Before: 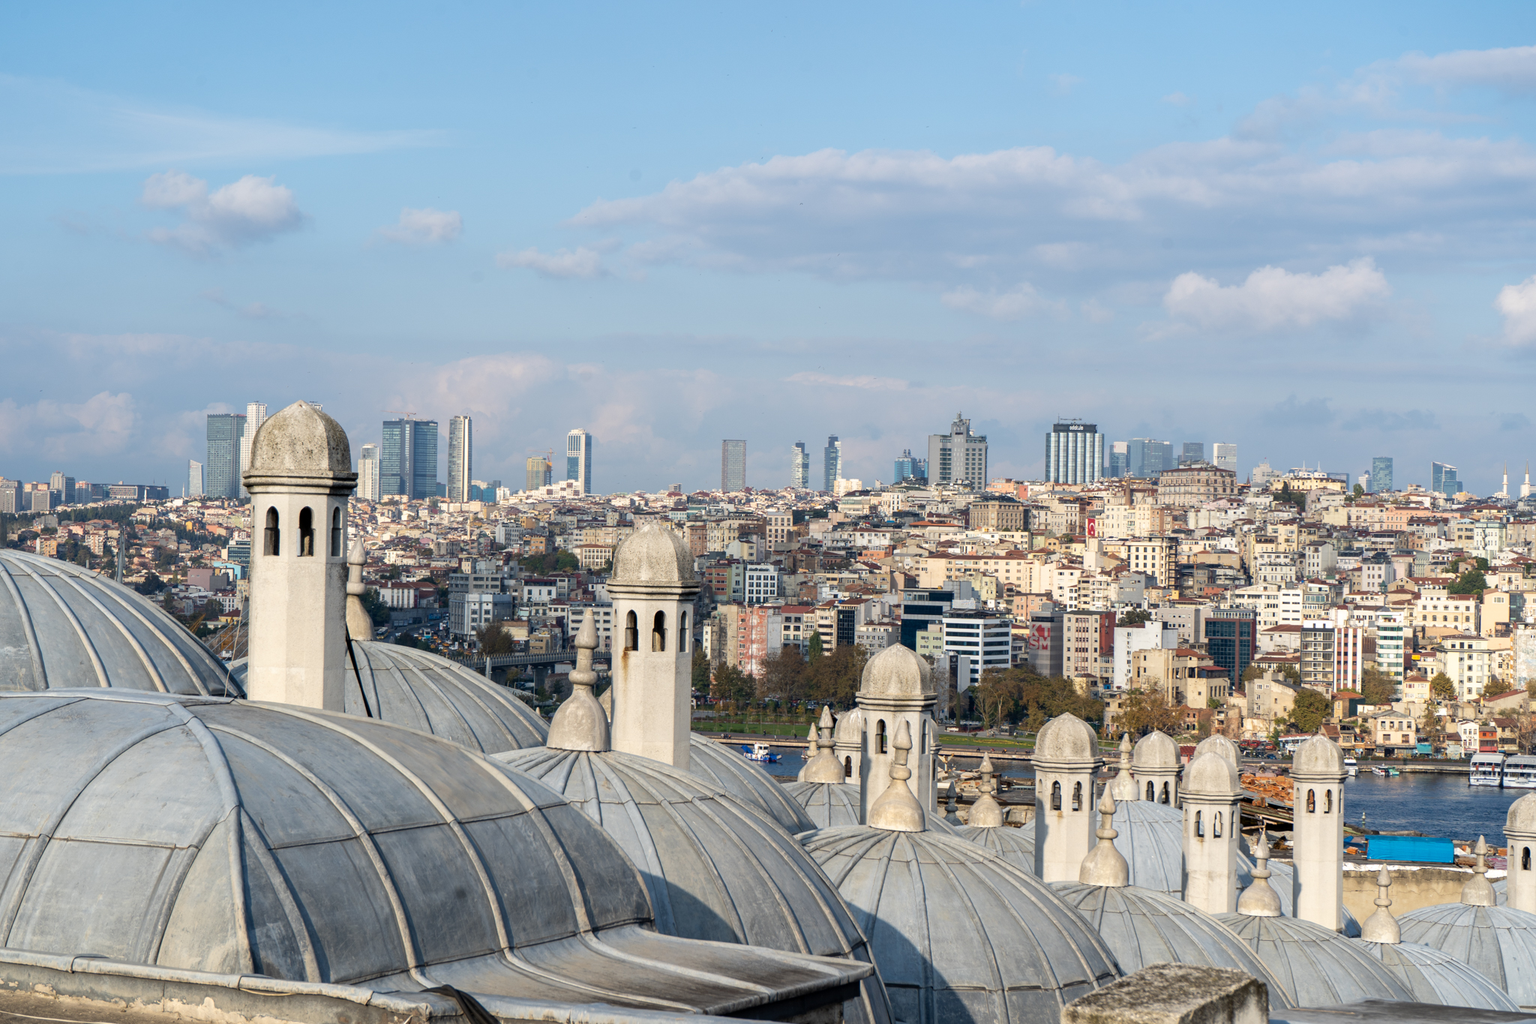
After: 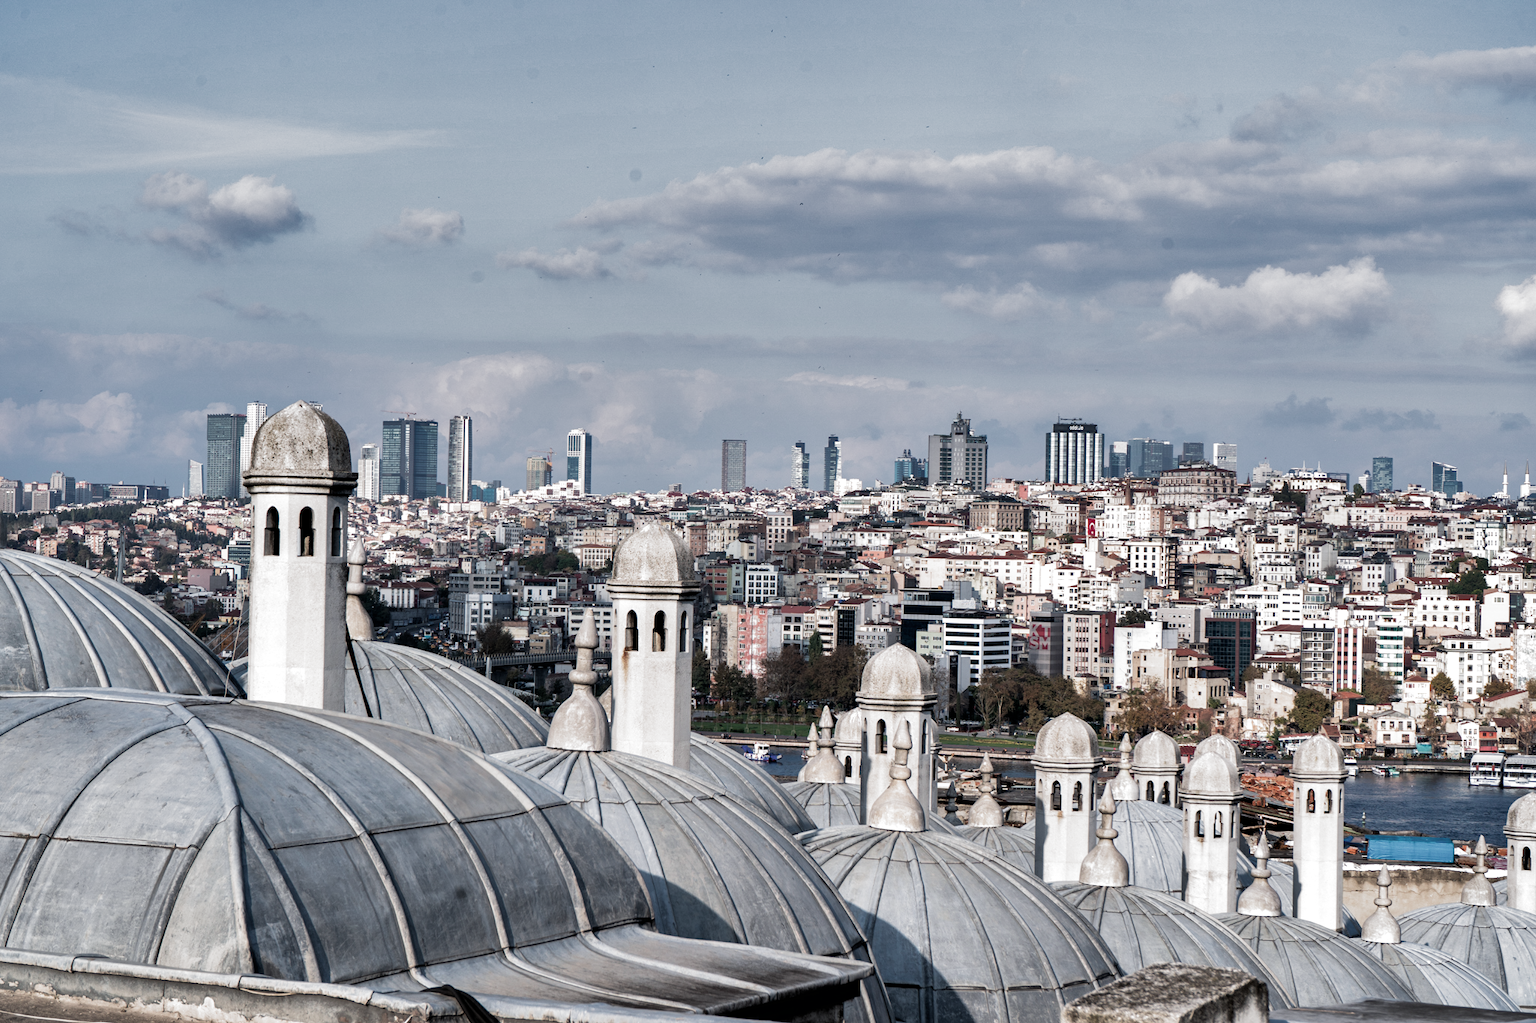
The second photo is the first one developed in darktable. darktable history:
shadows and highlights: white point adjustment 0.1, highlights -70, soften with gaussian
filmic rgb: black relative exposure -8.2 EV, white relative exposure 2.2 EV, threshold 3 EV, hardness 7.11, latitude 75%, contrast 1.325, highlights saturation mix -2%, shadows ↔ highlights balance 30%, preserve chrominance RGB euclidean norm, color science v5 (2021), contrast in shadows safe, contrast in highlights safe, enable highlight reconstruction true
color contrast: blue-yellow contrast 0.7
color calibration: illuminant as shot in camera, x 0.358, y 0.373, temperature 4628.91 K
